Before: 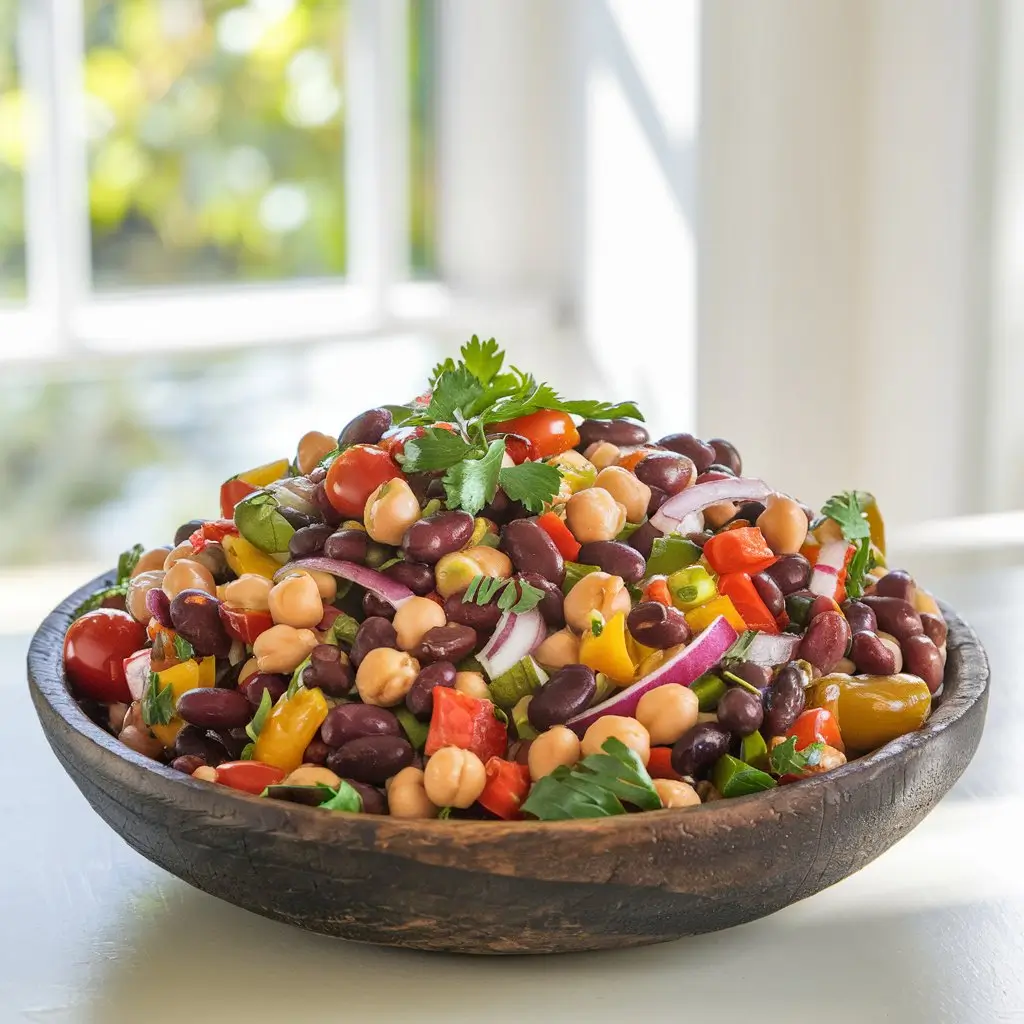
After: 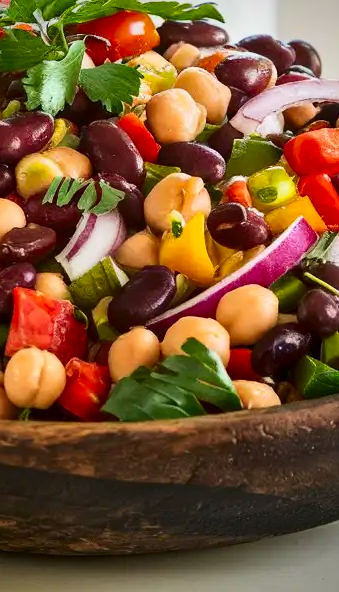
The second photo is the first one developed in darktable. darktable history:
crop: left 41.035%, top 39.052%, right 25.822%, bottom 3.108%
vignetting: saturation 0.372, center (0, 0.006)
contrast brightness saturation: contrast 0.211, brightness -0.106, saturation 0.208
